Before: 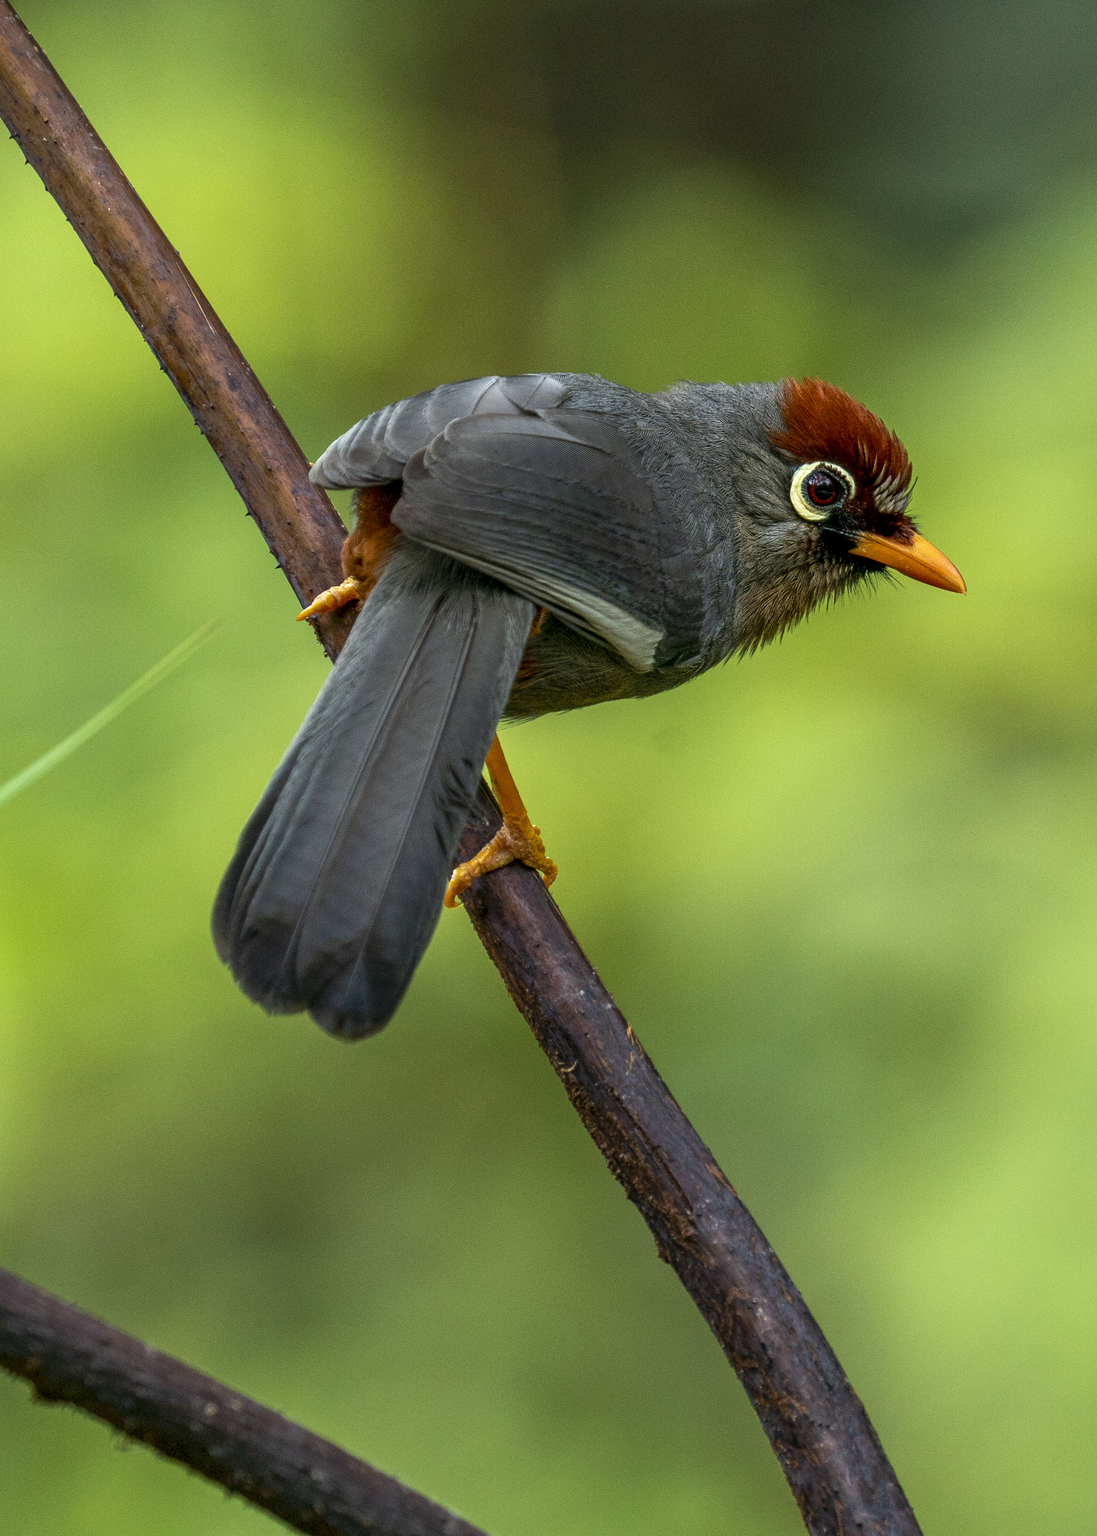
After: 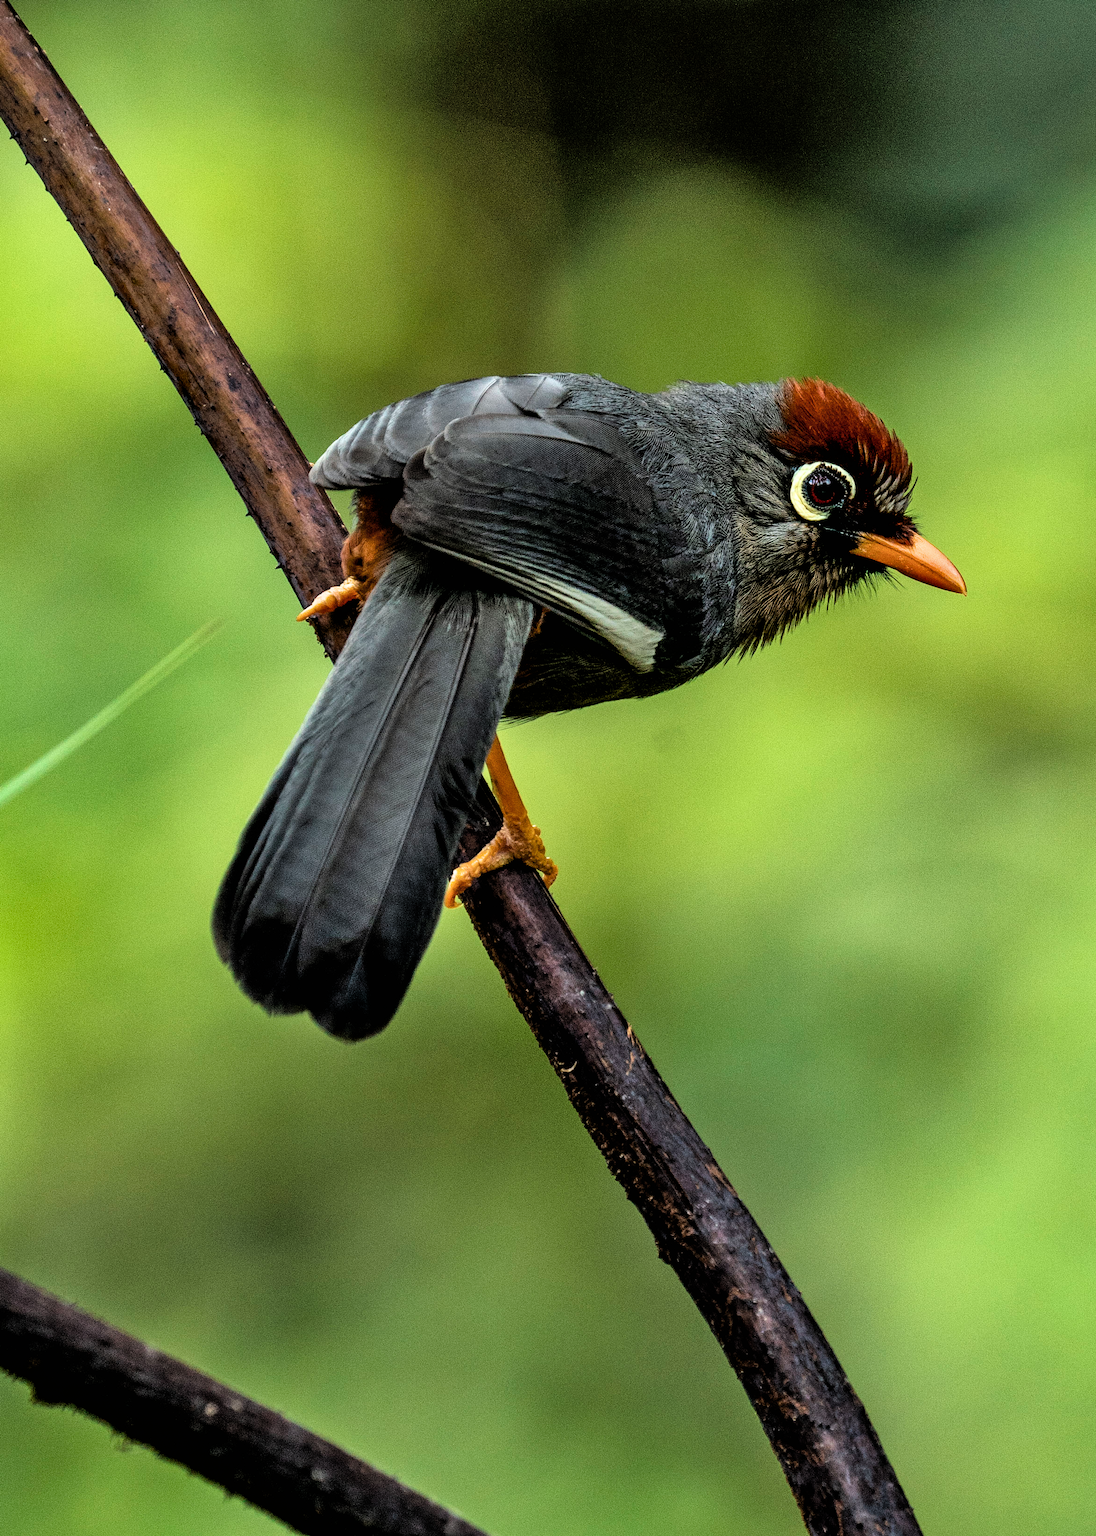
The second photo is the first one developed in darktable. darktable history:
filmic rgb: black relative exposure -3.64 EV, white relative exposure 2.44 EV, hardness 3.29
shadows and highlights: white point adjustment 0.05, highlights color adjustment 55.9%, soften with gaussian
